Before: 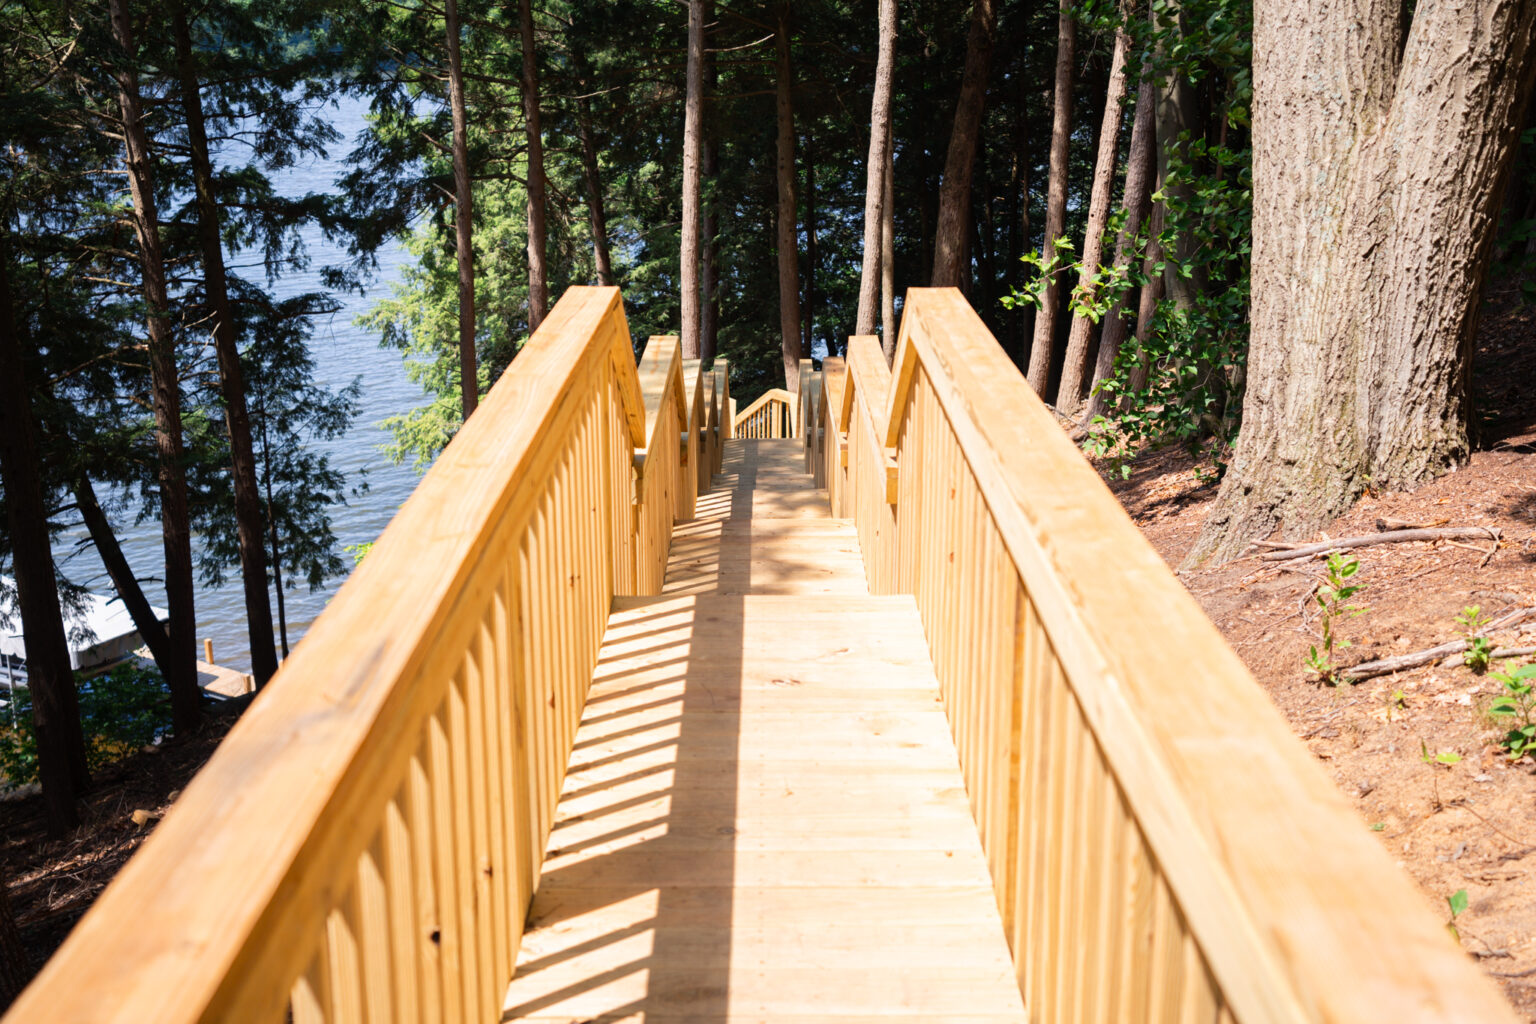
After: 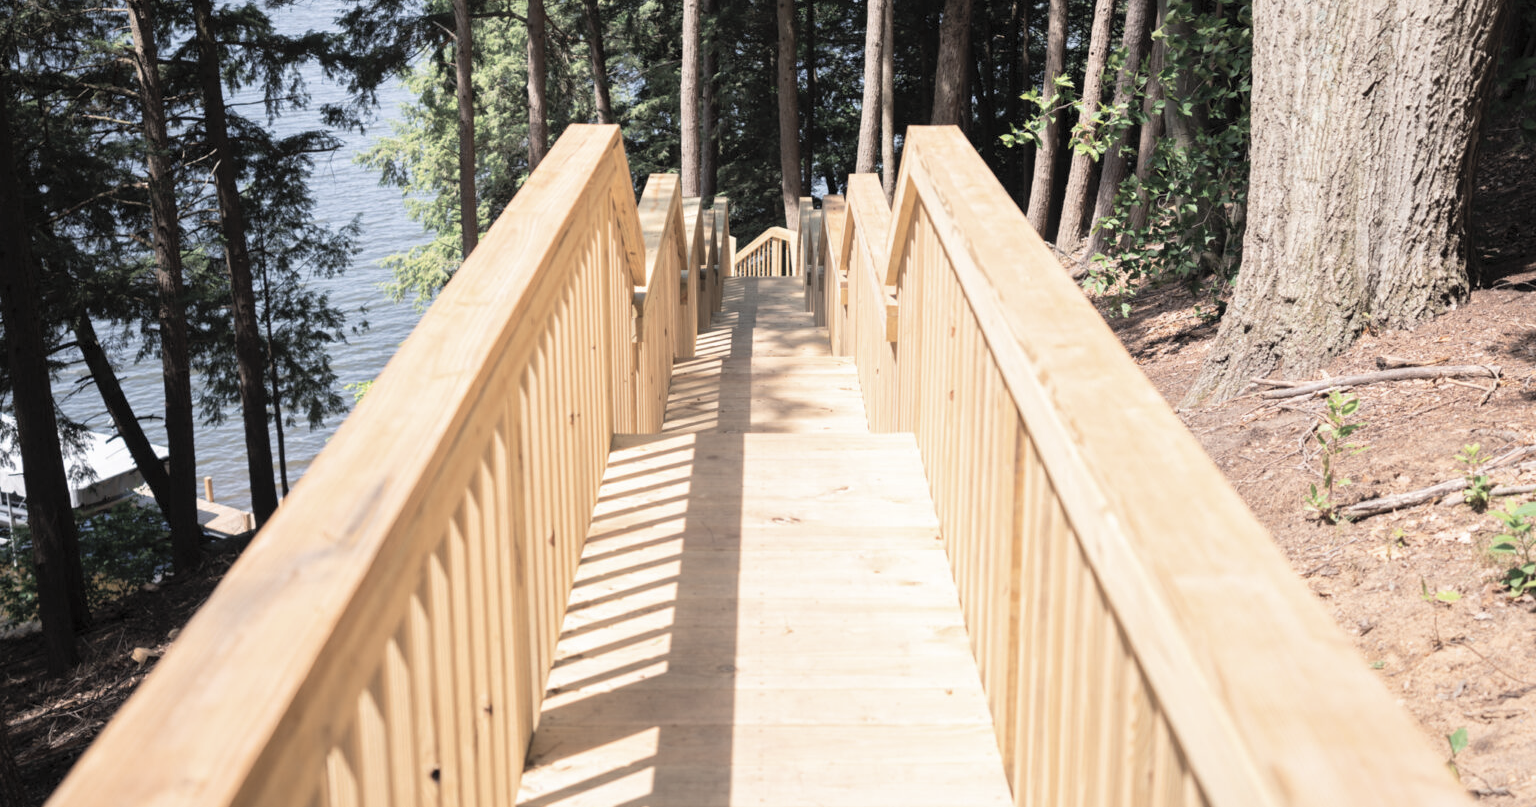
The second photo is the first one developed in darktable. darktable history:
crop and rotate: top 15.824%, bottom 5.362%
tone equalizer: on, module defaults
contrast brightness saturation: brightness 0.183, saturation -0.499
tone curve: curves: ch0 [(0, 0) (0.641, 0.595) (1, 1)], preserve colors none
